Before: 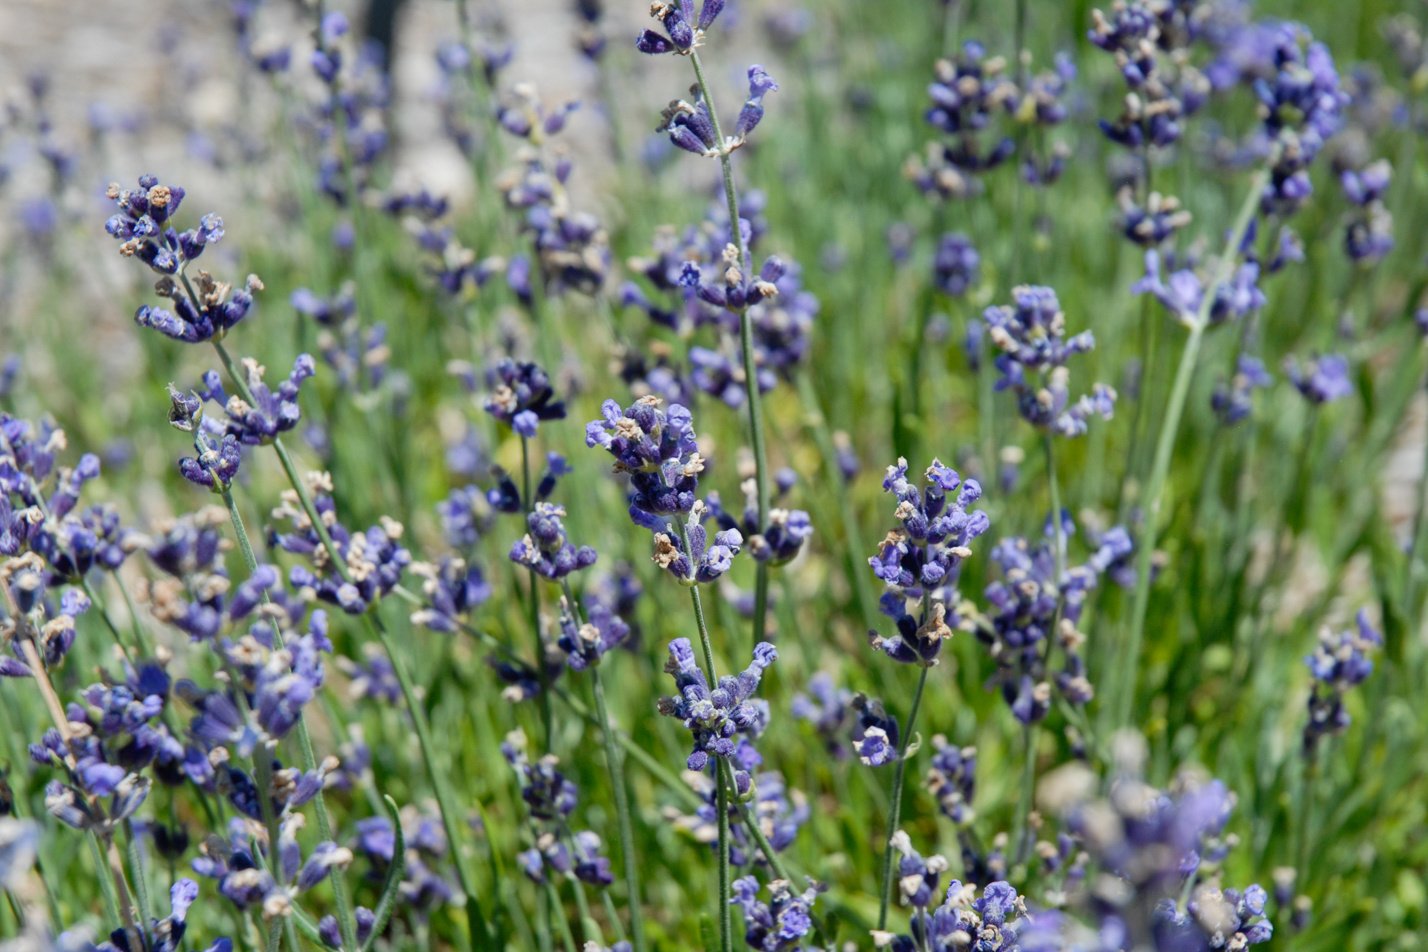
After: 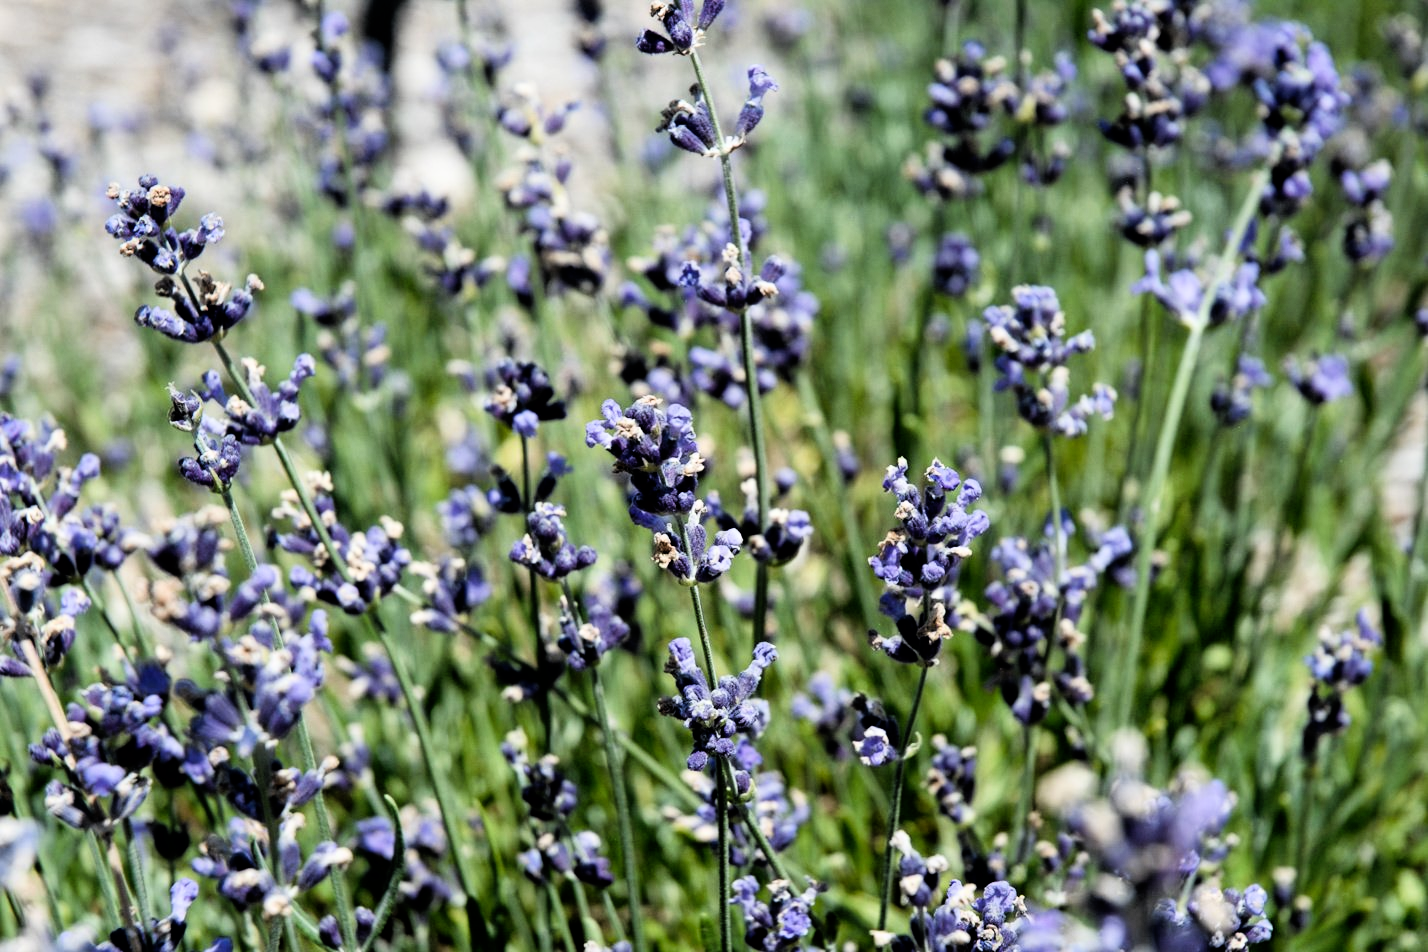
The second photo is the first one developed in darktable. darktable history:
filmic rgb: black relative exposure -3.75 EV, white relative exposure 2.4 EV, dynamic range scaling -50%, hardness 3.42, latitude 30%, contrast 1.8
white balance: emerald 1
